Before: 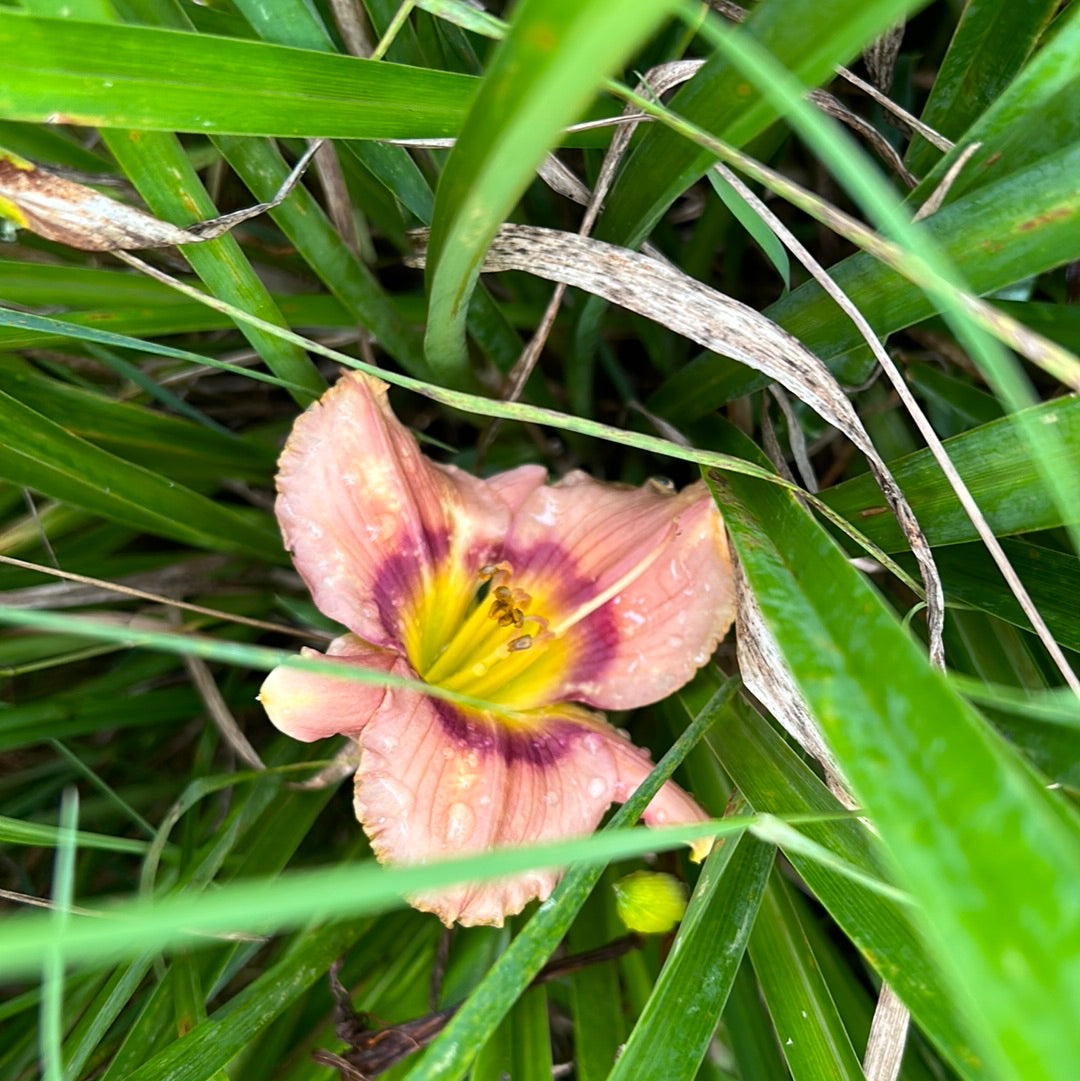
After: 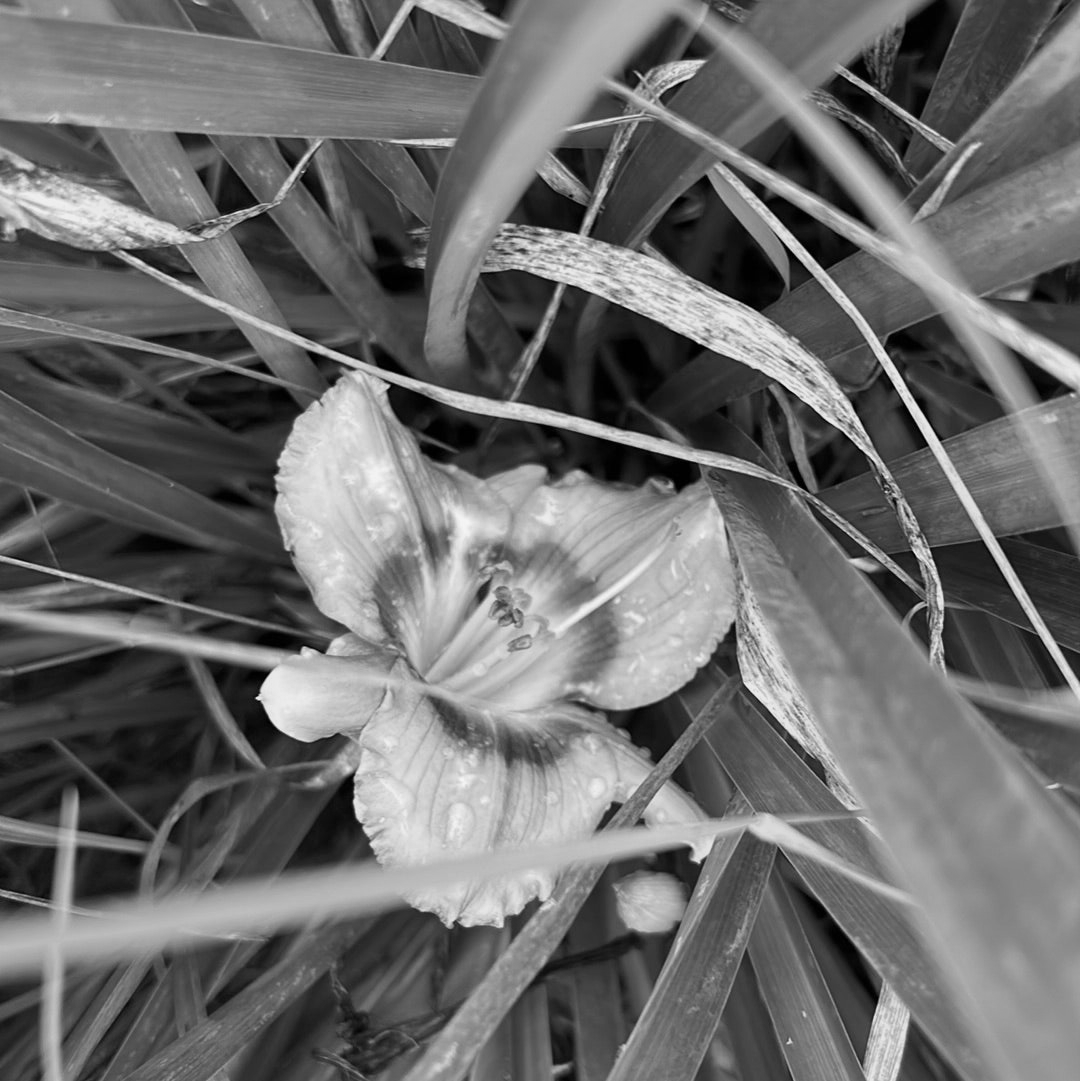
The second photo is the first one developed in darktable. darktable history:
white balance: red 0.978, blue 0.999
monochrome: a 26.22, b 42.67, size 0.8
